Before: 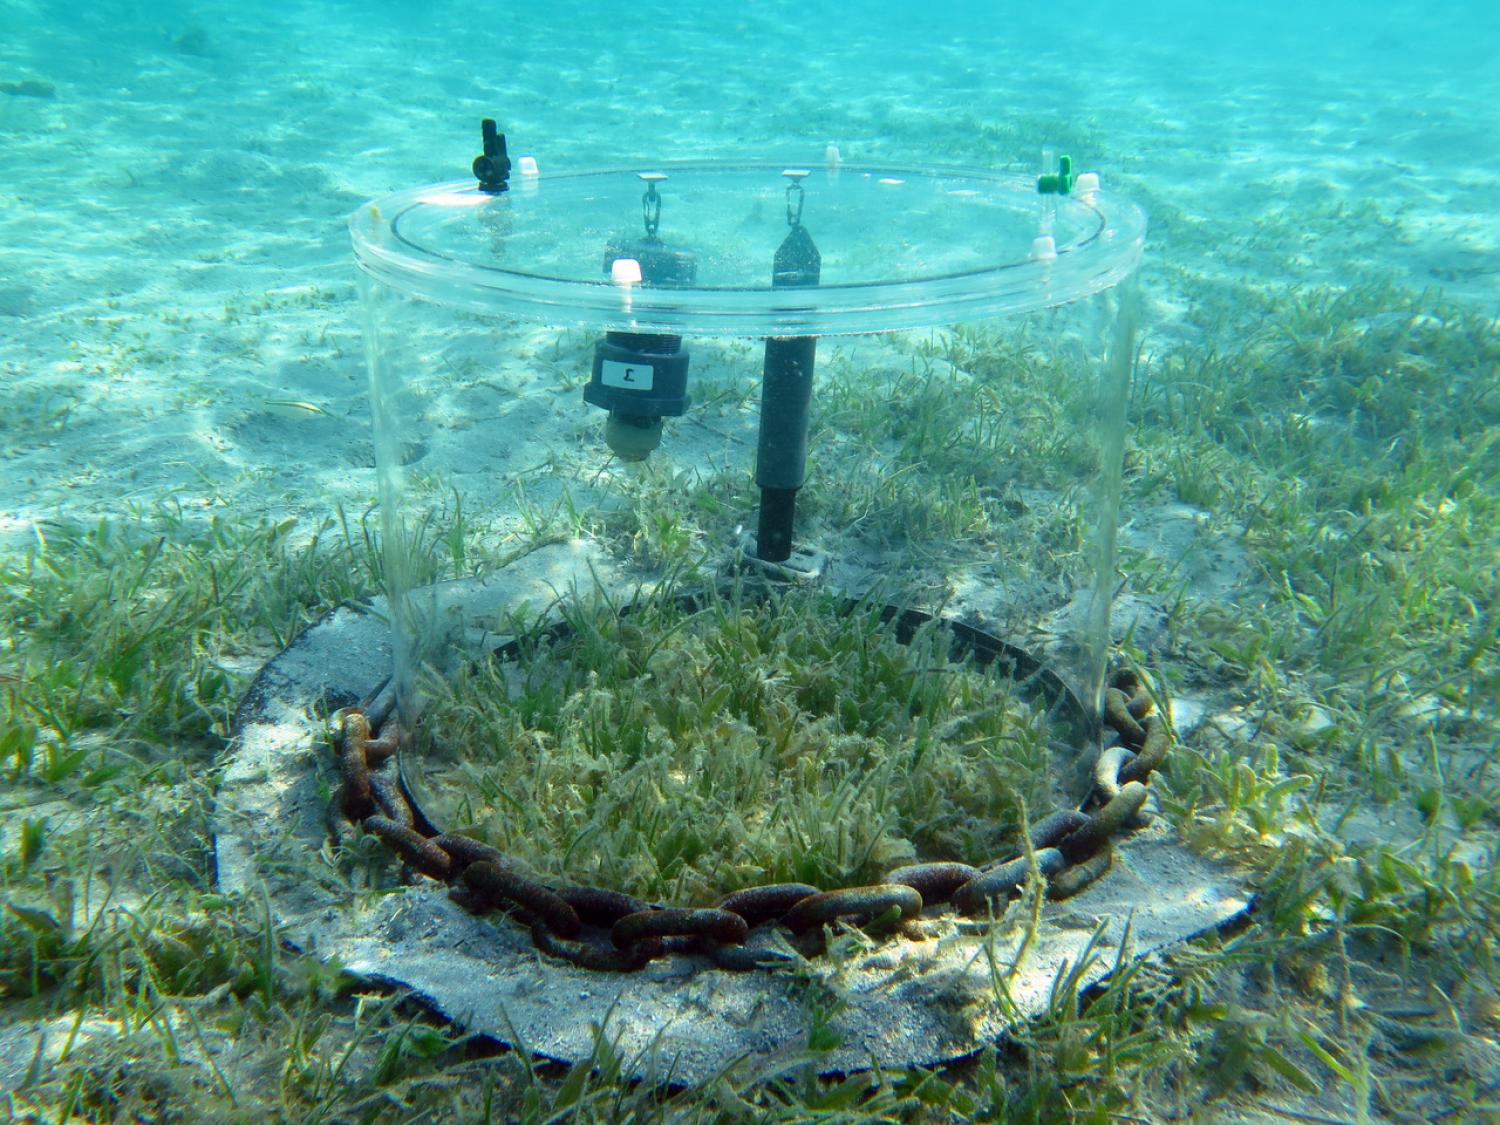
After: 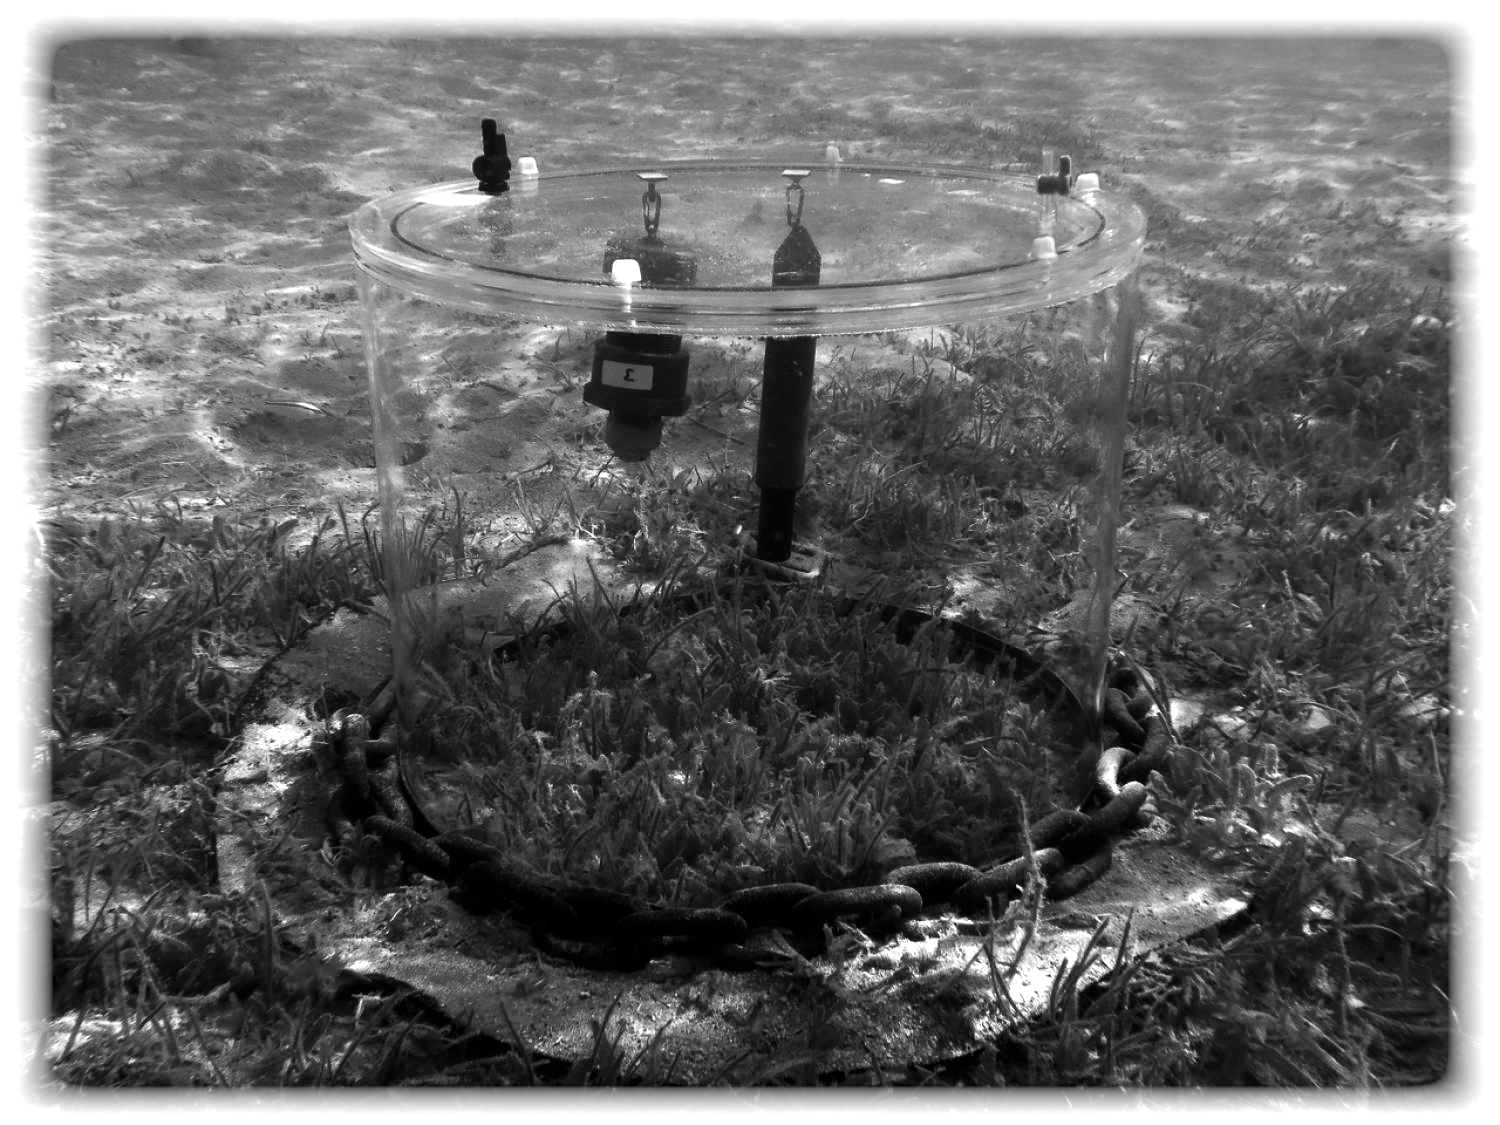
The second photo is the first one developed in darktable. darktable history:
white balance: red 1.467, blue 0.684
color correction: saturation 2.15
vignetting: fall-off start 93%, fall-off radius 5%, brightness 1, saturation -0.49, automatic ratio true, width/height ratio 1.332, shape 0.04, unbound false
rotate and perspective: crop left 0, crop top 0
contrast brightness saturation: contrast -0.03, brightness -0.59, saturation -1
